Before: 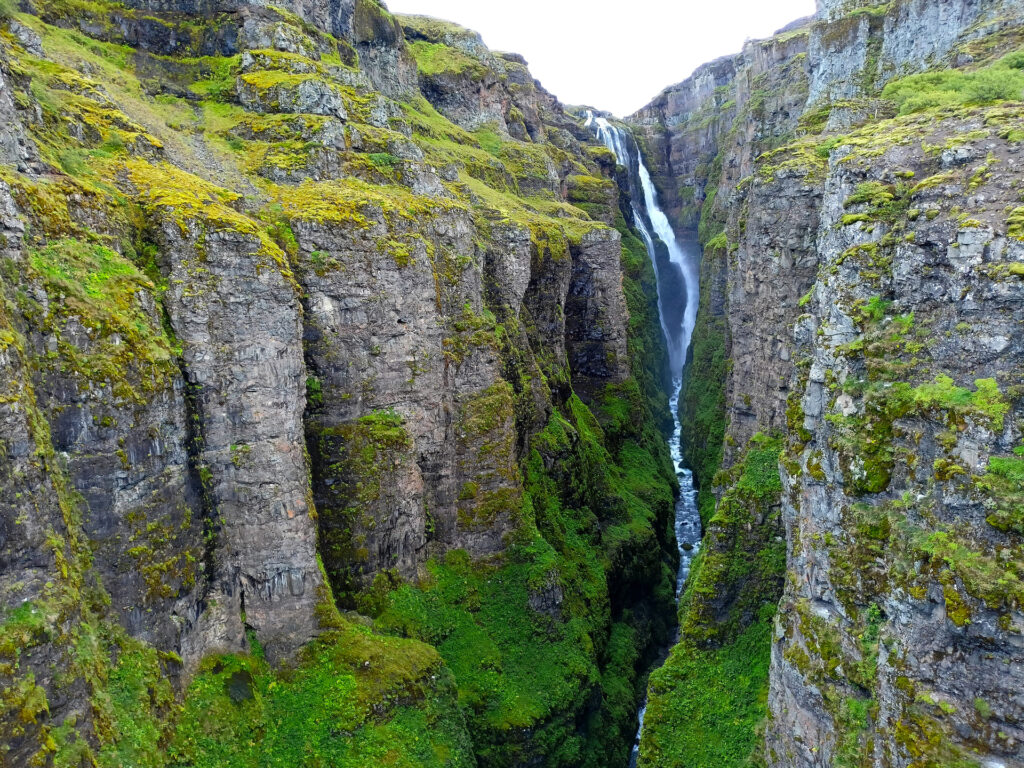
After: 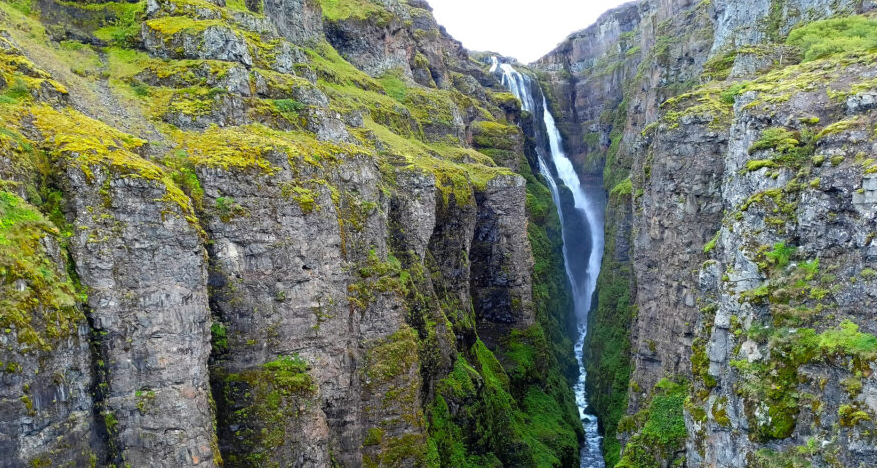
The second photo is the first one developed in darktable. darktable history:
crop and rotate: left 9.293%, top 7.088%, right 5.021%, bottom 31.924%
